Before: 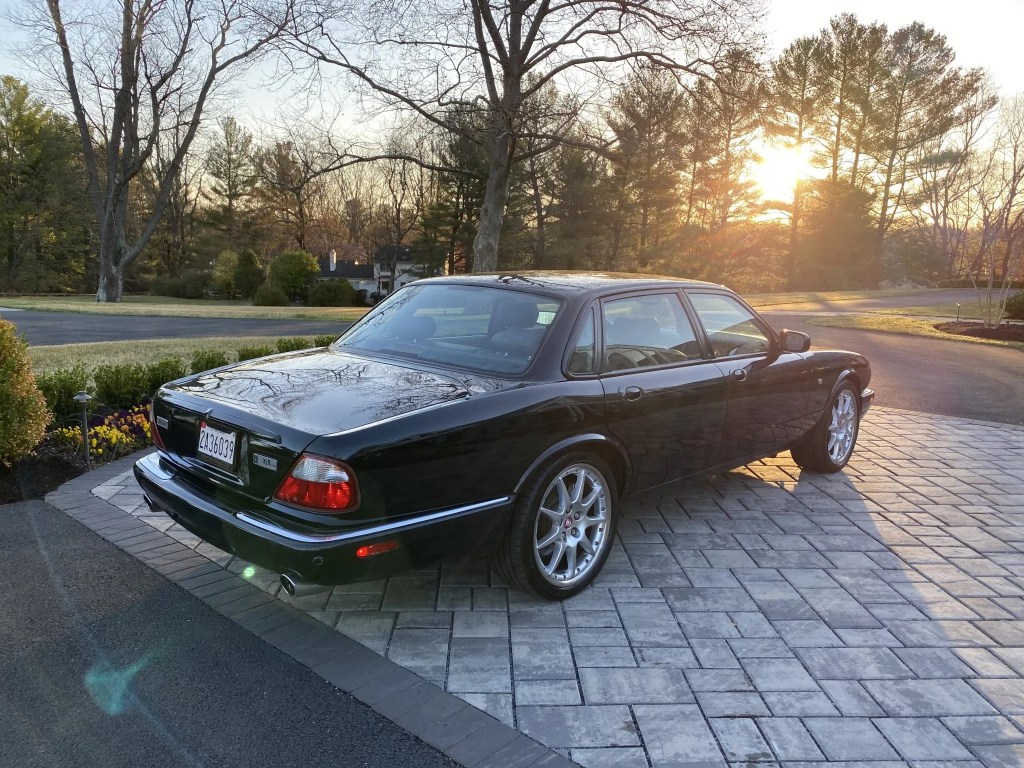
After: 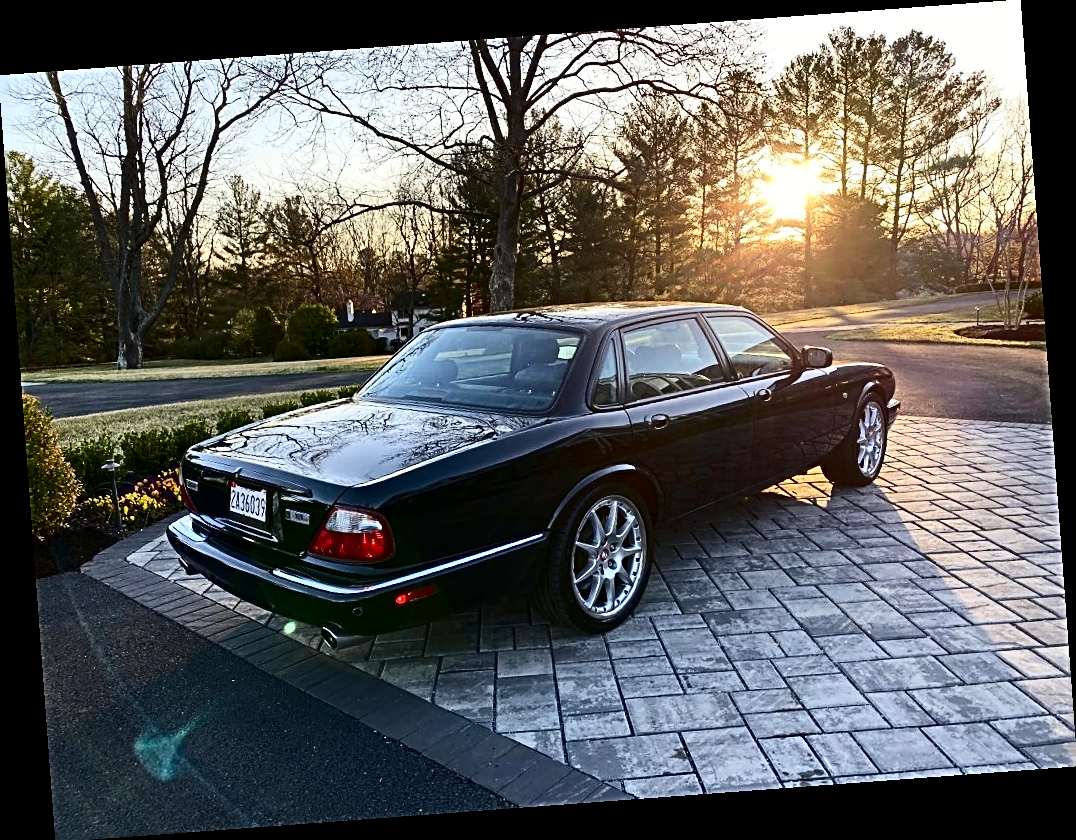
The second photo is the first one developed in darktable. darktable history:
rotate and perspective: rotation -4.25°, automatic cropping off
crop and rotate: left 0.126%
contrast brightness saturation: contrast 0.32, brightness -0.08, saturation 0.17
sharpen: radius 3.025, amount 0.757
